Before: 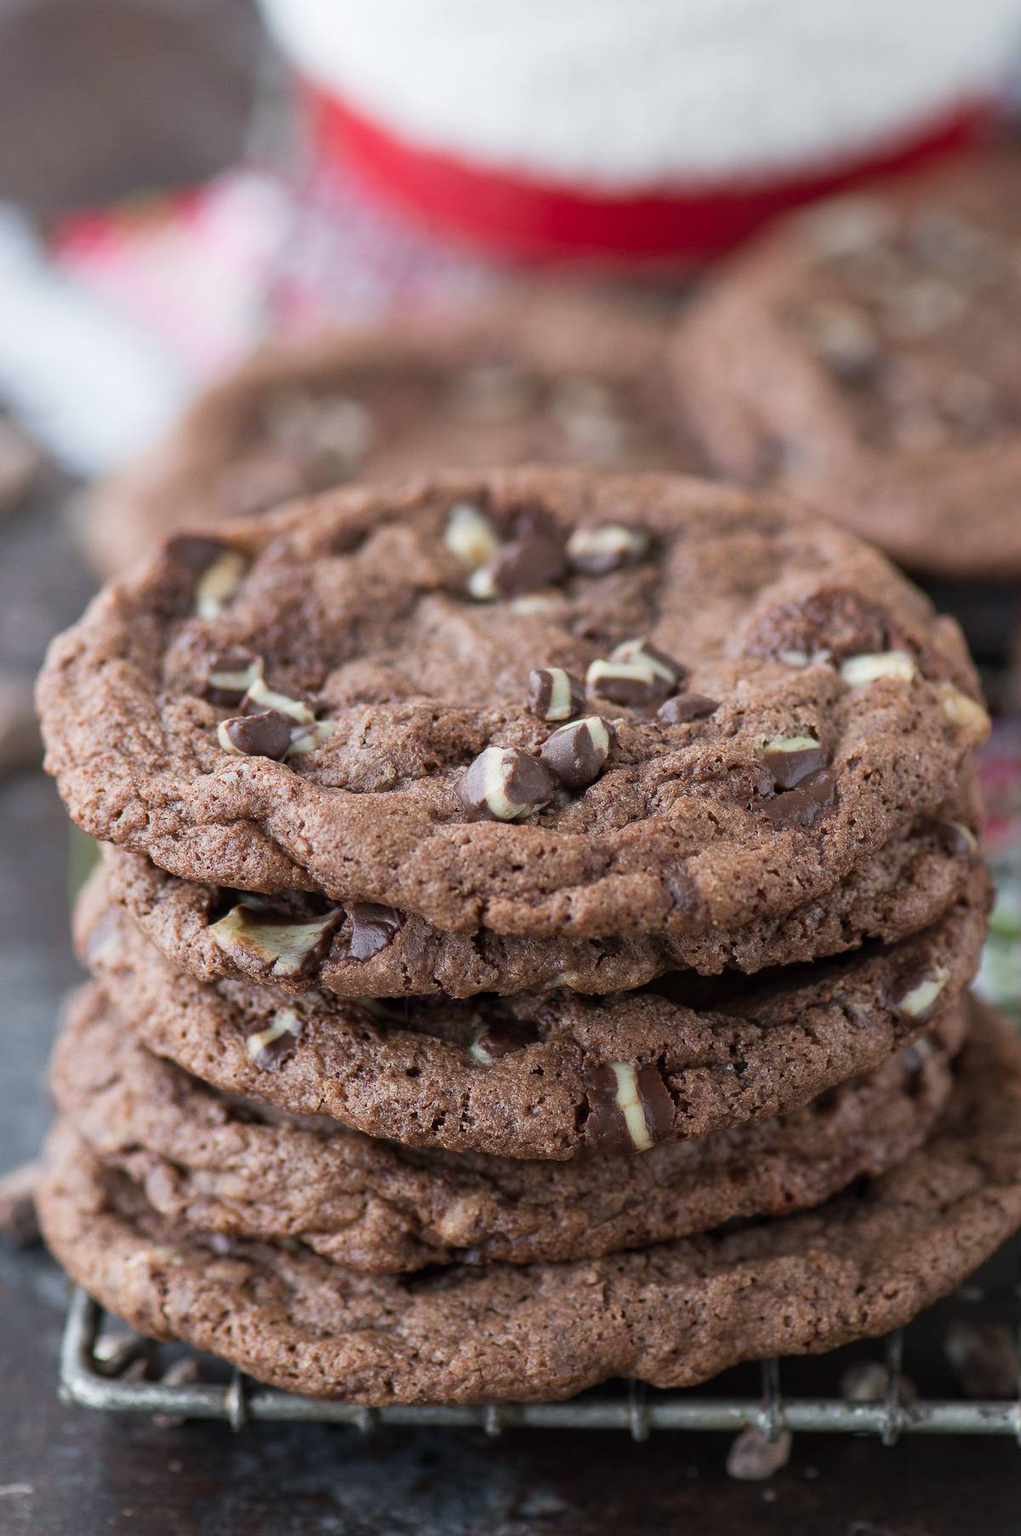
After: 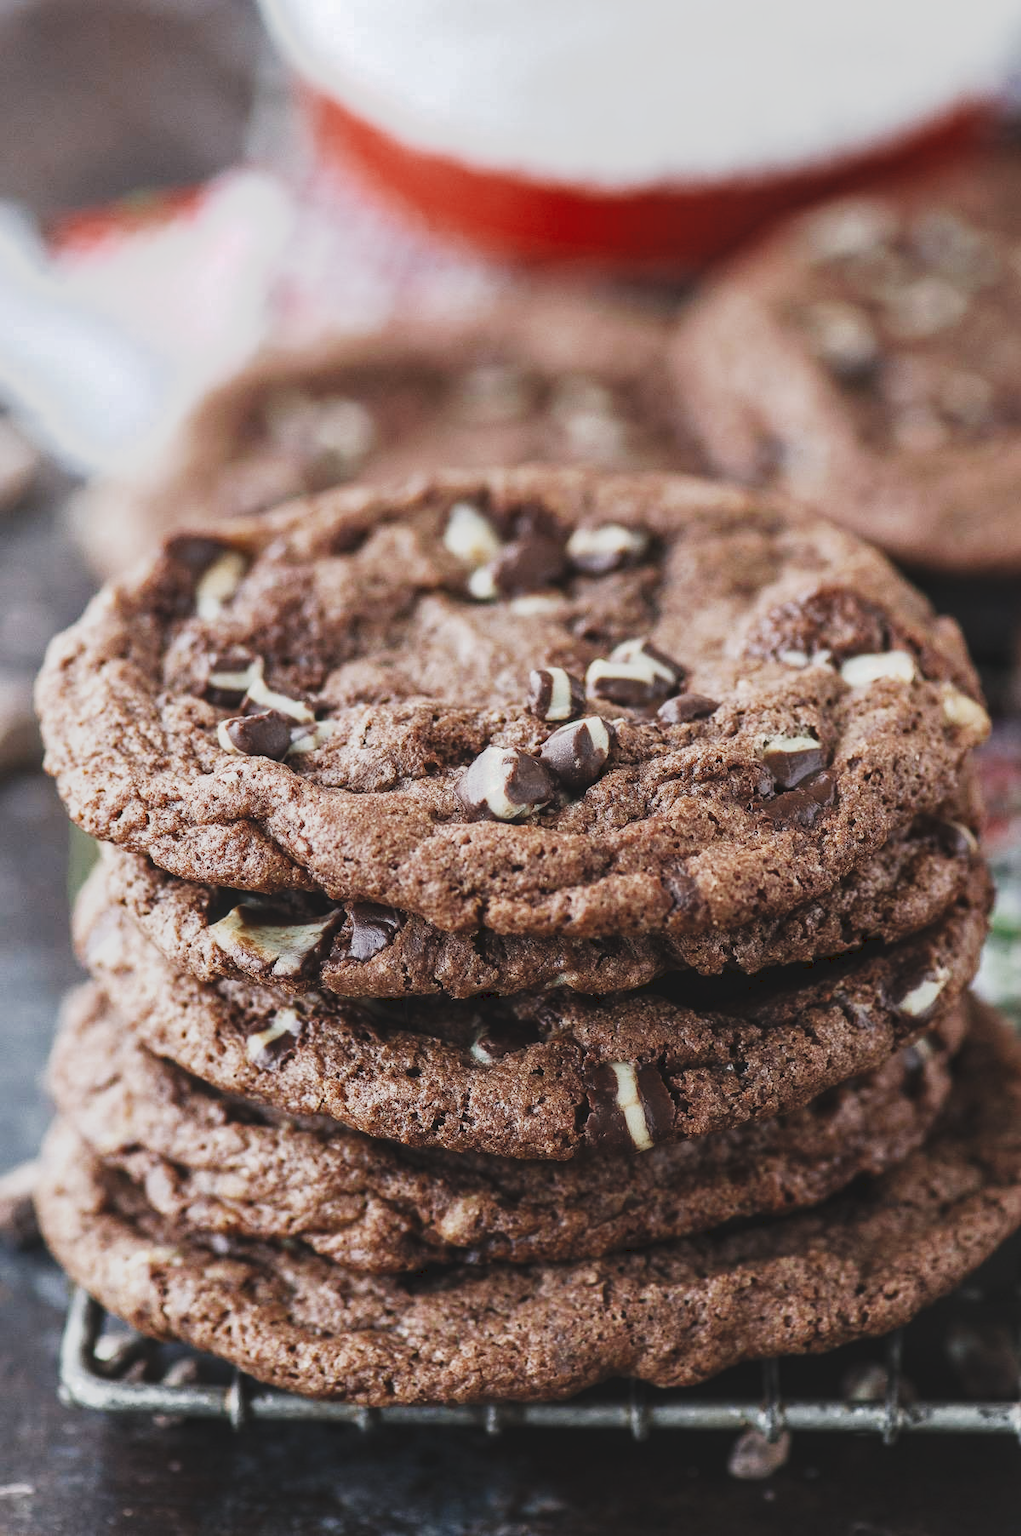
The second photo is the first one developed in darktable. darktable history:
tone curve: curves: ch0 [(0, 0) (0.003, 0.108) (0.011, 0.113) (0.025, 0.113) (0.044, 0.121) (0.069, 0.132) (0.1, 0.145) (0.136, 0.158) (0.177, 0.182) (0.224, 0.215) (0.277, 0.27) (0.335, 0.341) (0.399, 0.424) (0.468, 0.528) (0.543, 0.622) (0.623, 0.721) (0.709, 0.79) (0.801, 0.846) (0.898, 0.871) (1, 1)], preserve colors none
color zones: curves: ch0 [(0, 0.5) (0.125, 0.4) (0.25, 0.5) (0.375, 0.4) (0.5, 0.4) (0.625, 0.35) (0.75, 0.35) (0.875, 0.5)]; ch1 [(0, 0.35) (0.125, 0.45) (0.25, 0.35) (0.375, 0.35) (0.5, 0.35) (0.625, 0.35) (0.75, 0.45) (0.875, 0.35)]; ch2 [(0, 0.6) (0.125, 0.5) (0.25, 0.5) (0.375, 0.6) (0.5, 0.6) (0.625, 0.5) (0.75, 0.5) (0.875, 0.5)]
local contrast: on, module defaults
